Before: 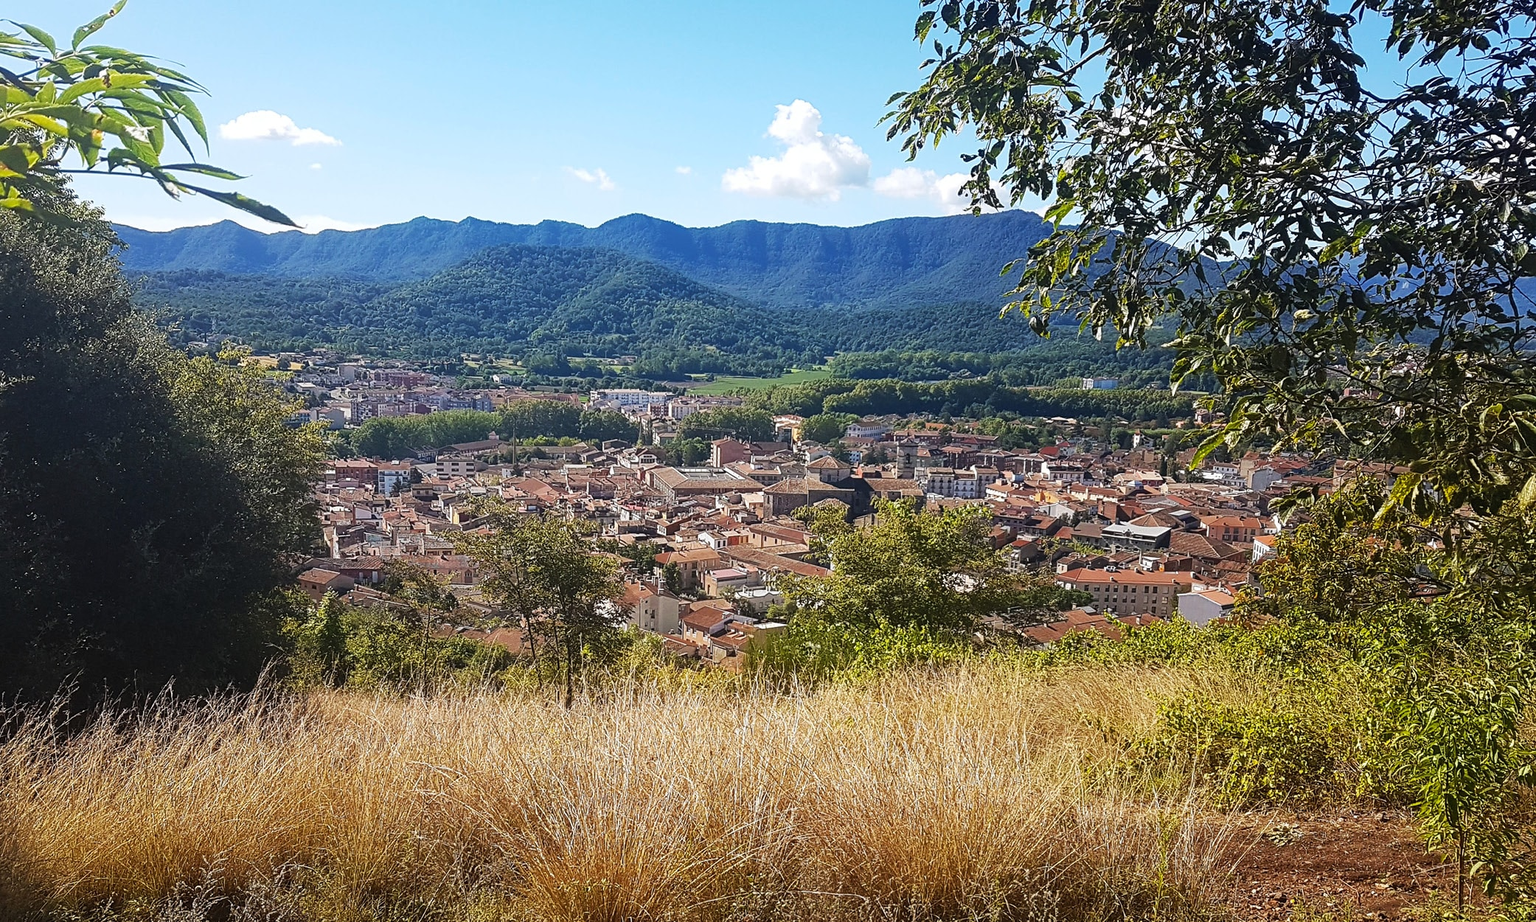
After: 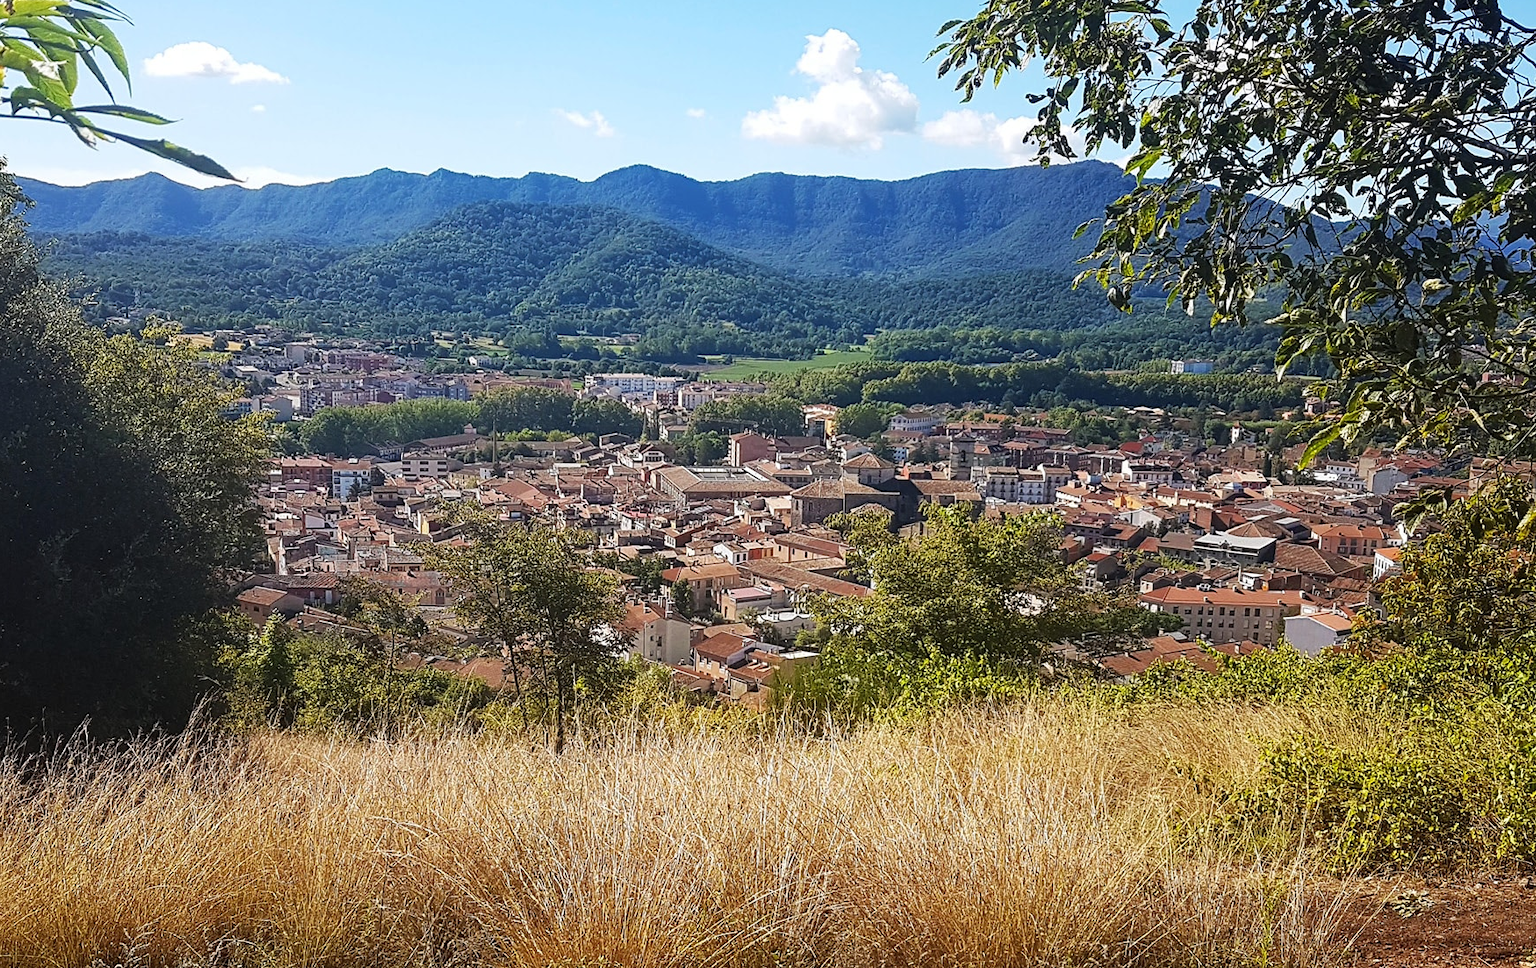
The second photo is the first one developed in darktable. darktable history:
crop: left 6.446%, top 8.188%, right 9.538%, bottom 3.548%
tone equalizer: on, module defaults
